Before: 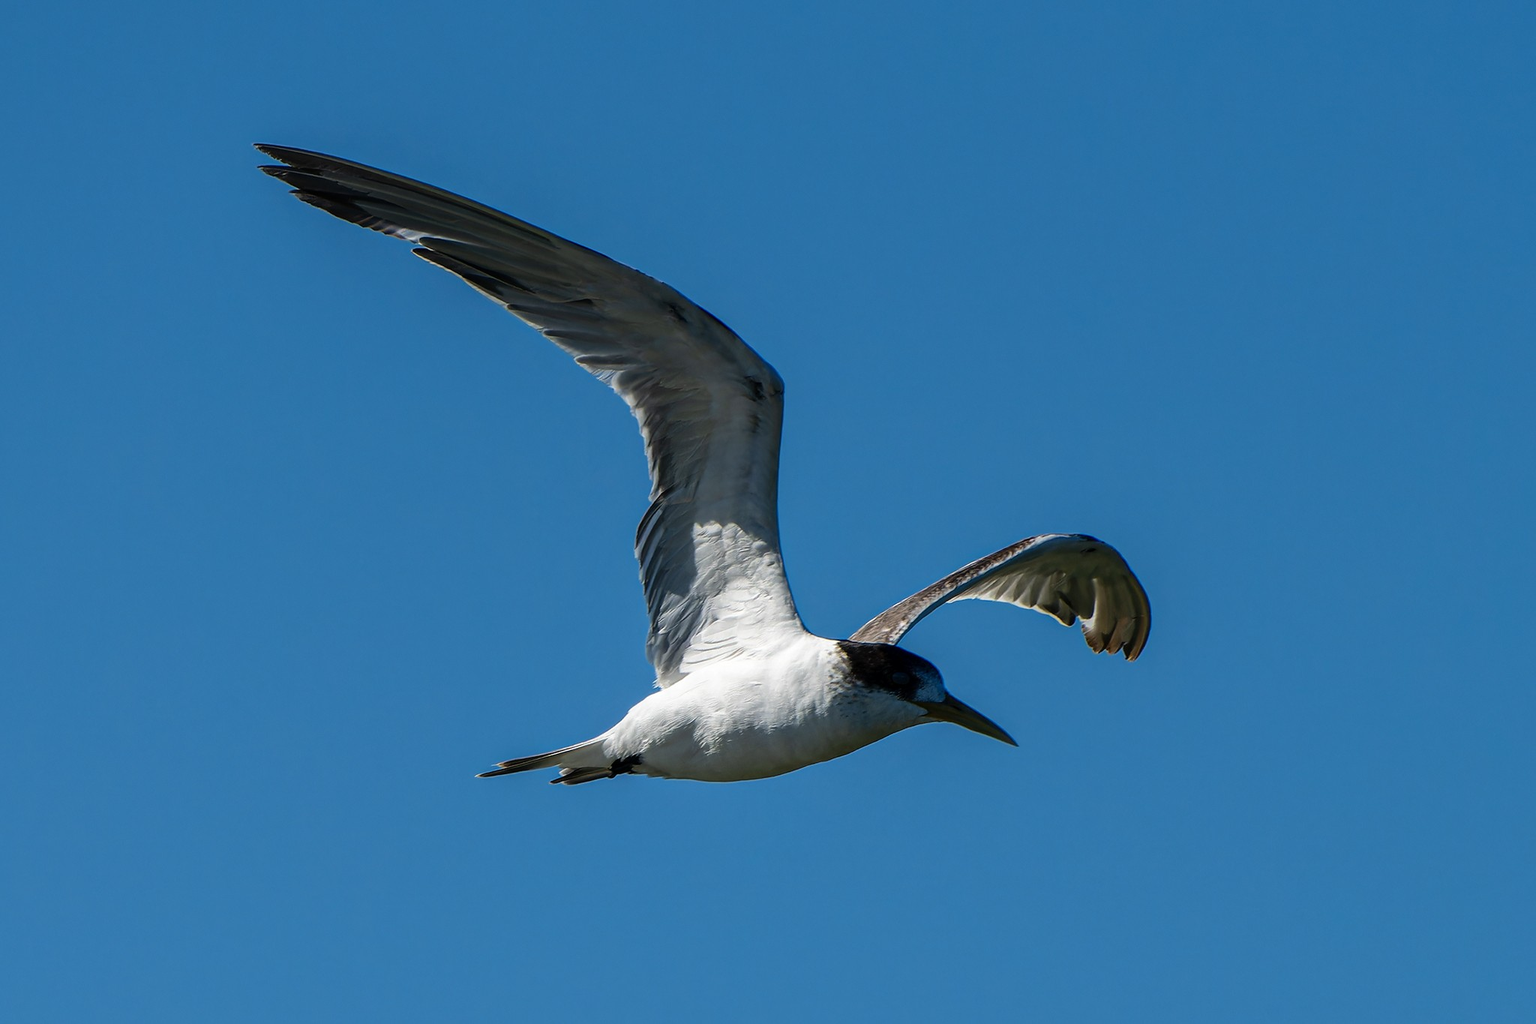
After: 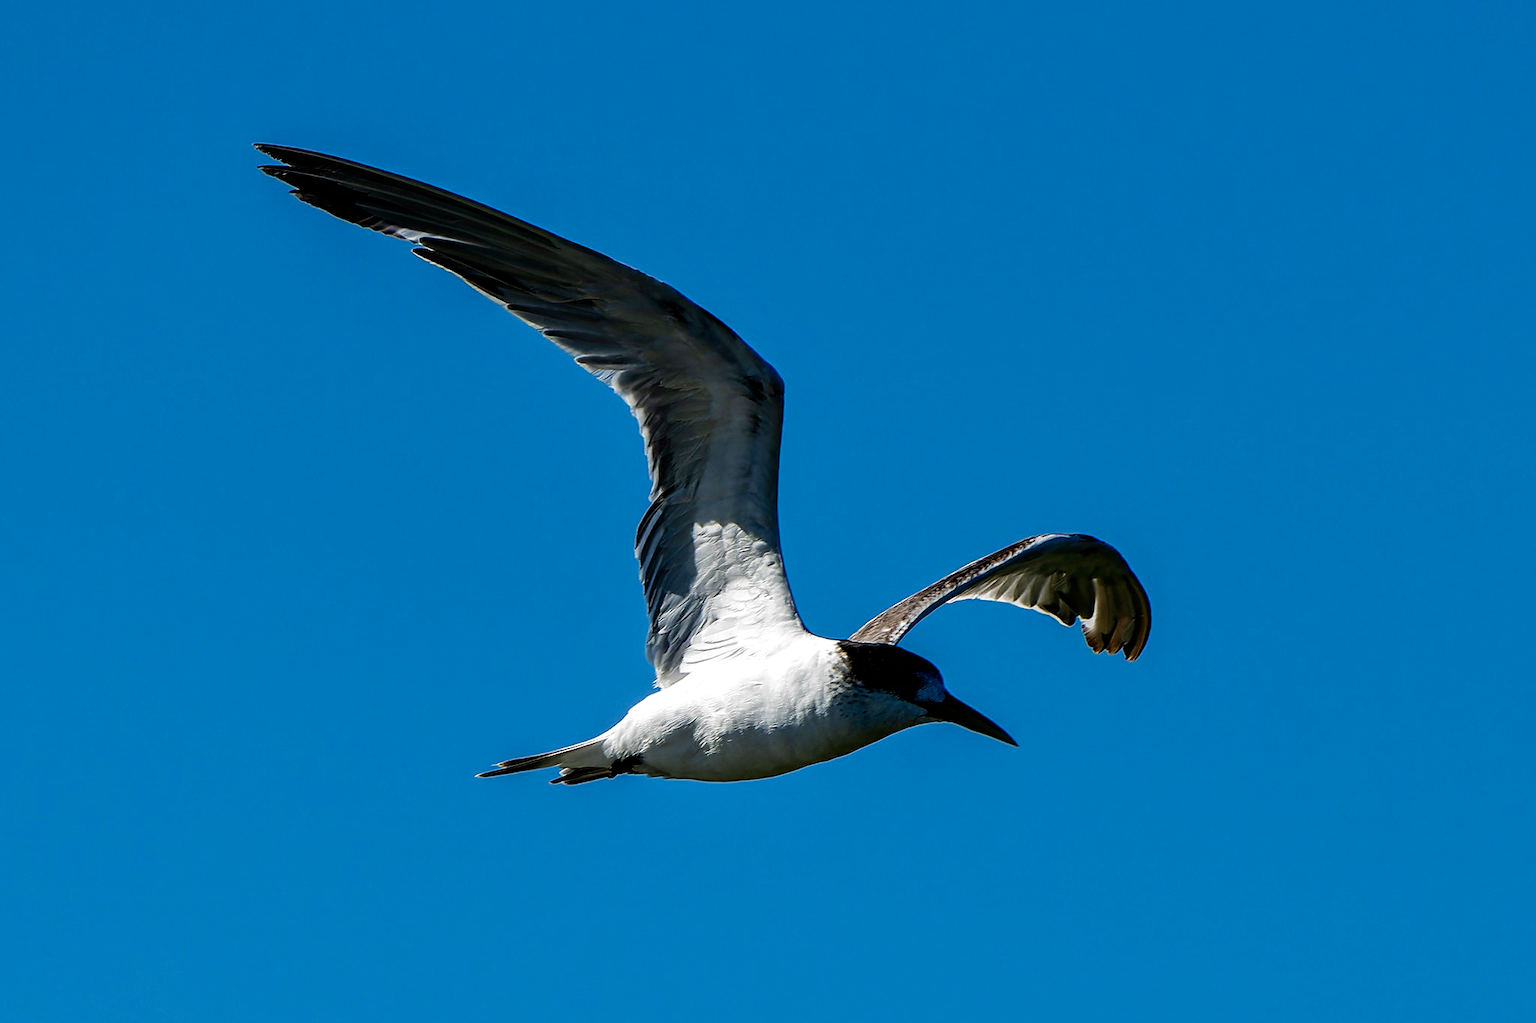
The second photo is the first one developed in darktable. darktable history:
sharpen: amount 0.201
filmic rgb: black relative exposure -8.18 EV, white relative exposure 2.2 EV, target white luminance 99.991%, hardness 7.18, latitude 74.77%, contrast 1.315, highlights saturation mix -2.52%, shadows ↔ highlights balance 30.3%, add noise in highlights 0.001, preserve chrominance no, color science v3 (2019), use custom middle-gray values true, contrast in highlights soft
shadows and highlights: shadows 36.16, highlights -27.5, soften with gaussian
